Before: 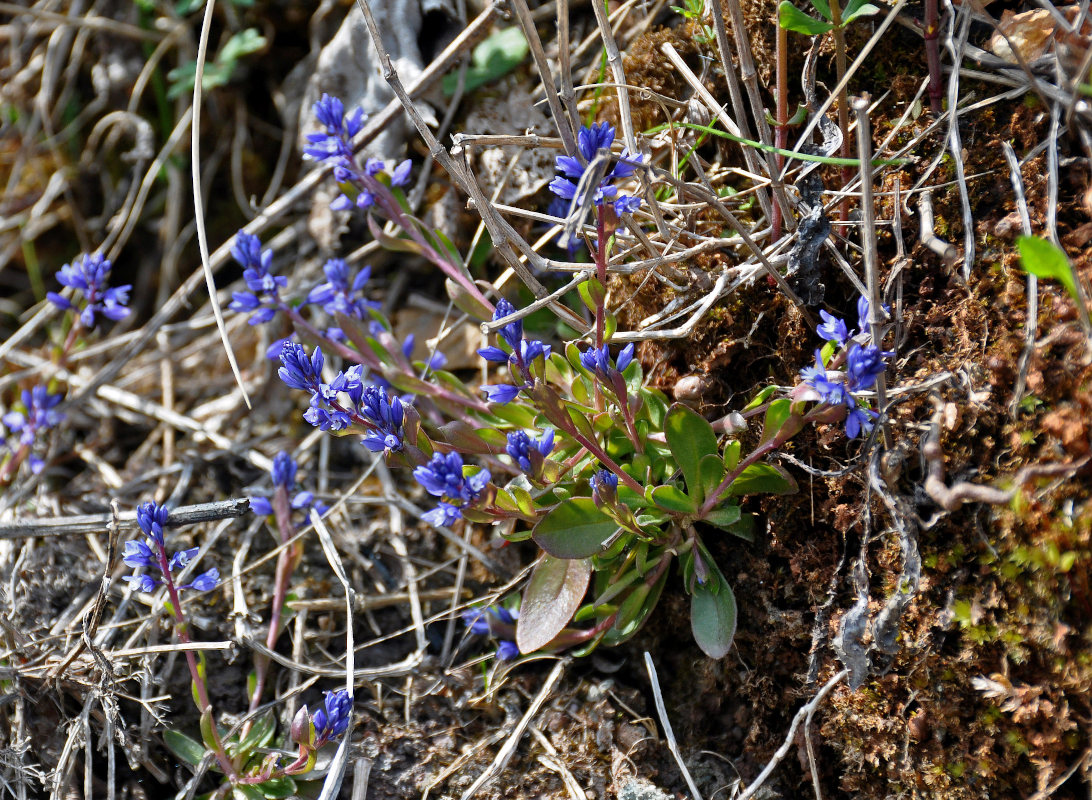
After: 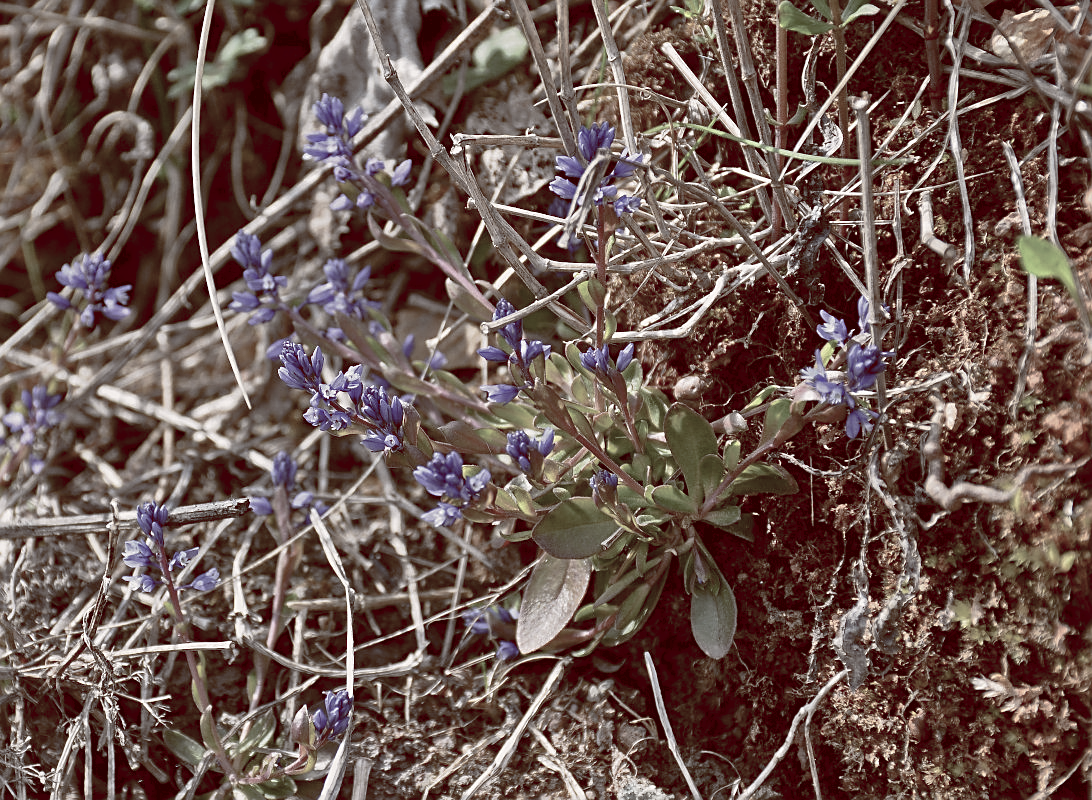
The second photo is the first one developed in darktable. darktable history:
color balance rgb: shadows lift › luminance 1%, shadows lift › chroma 0.2%, shadows lift › hue 20°, power › luminance 1%, power › chroma 0.4%, power › hue 34°, highlights gain › luminance 0.8%, highlights gain › chroma 0.4%, highlights gain › hue 44°, global offset › chroma 0.4%, global offset › hue 34°, white fulcrum 0.08 EV, linear chroma grading › shadows -7%, linear chroma grading › highlights -7%, linear chroma grading › global chroma -10%, linear chroma grading › mid-tones -8%, perceptual saturation grading › global saturation -28%, perceptual saturation grading › highlights -20%, perceptual saturation grading › mid-tones -24%, perceptual saturation grading › shadows -24%, perceptual brilliance grading › global brilliance -1%, perceptual brilliance grading › highlights -1%, perceptual brilliance grading › mid-tones -1%, perceptual brilliance grading › shadows -1%, global vibrance -17%, contrast -6%
sharpen: on, module defaults
